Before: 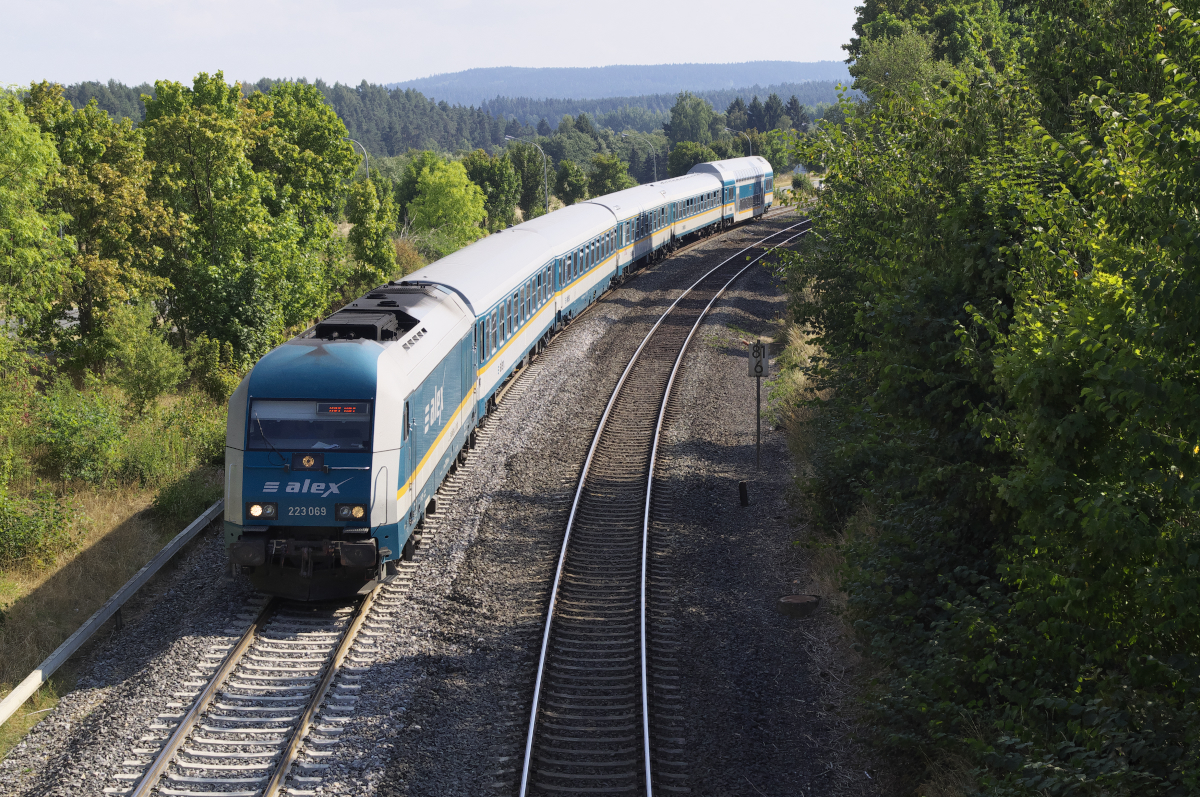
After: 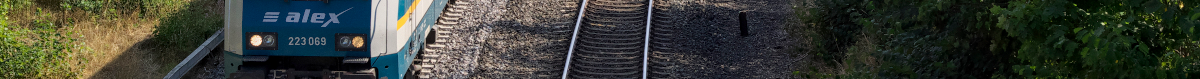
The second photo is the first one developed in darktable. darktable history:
crop and rotate: top 59.084%, bottom 30.916%
local contrast: on, module defaults
